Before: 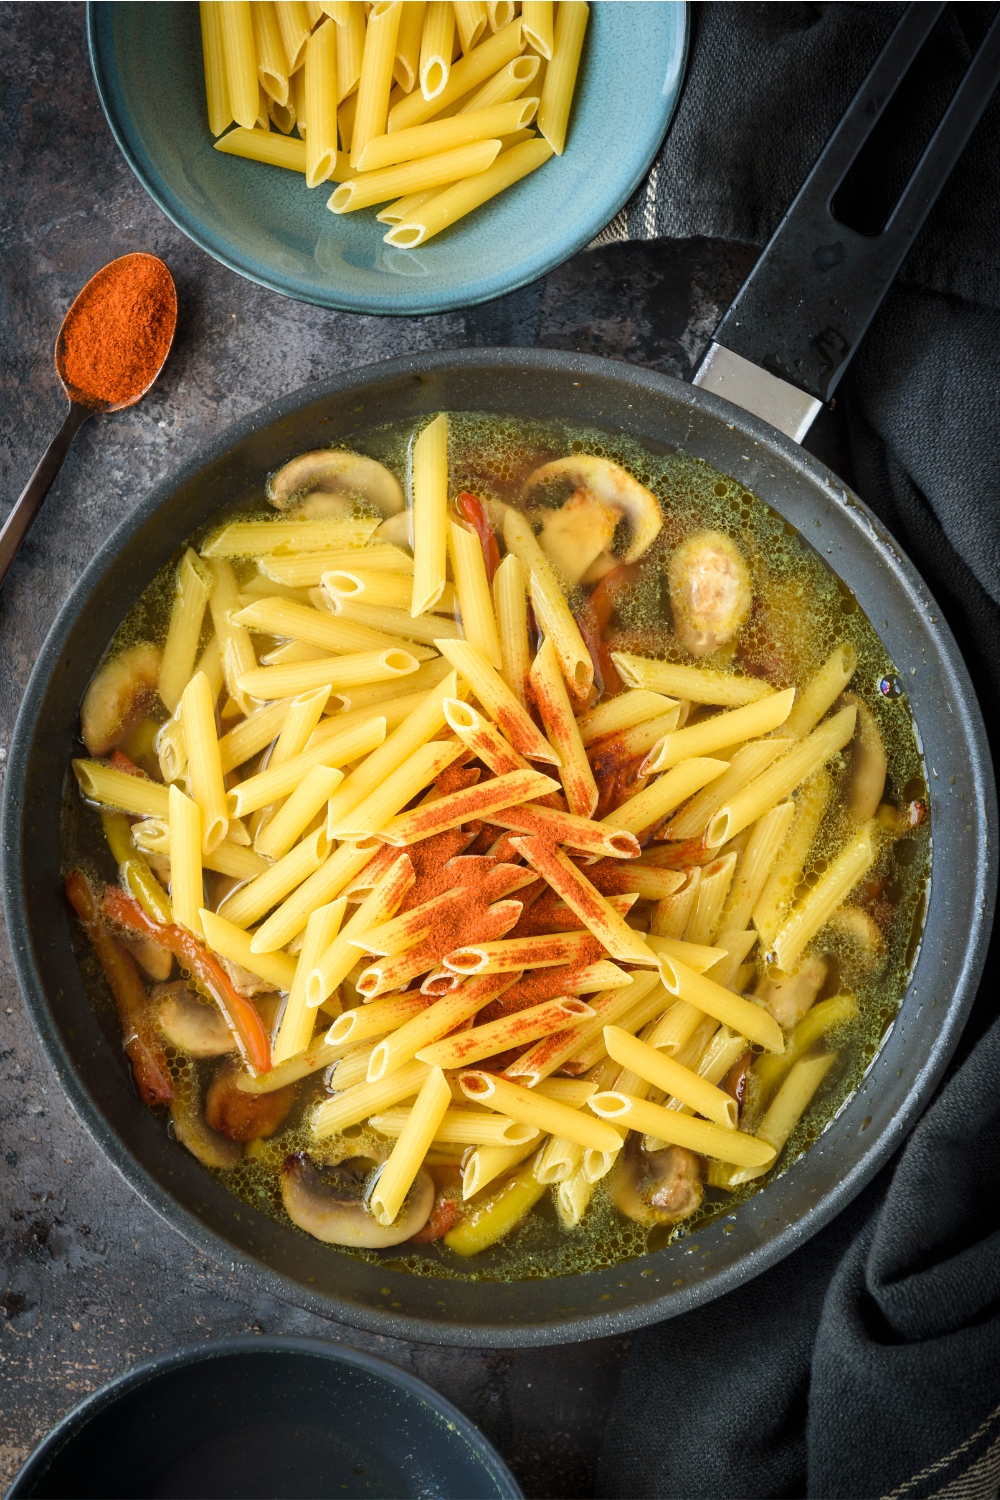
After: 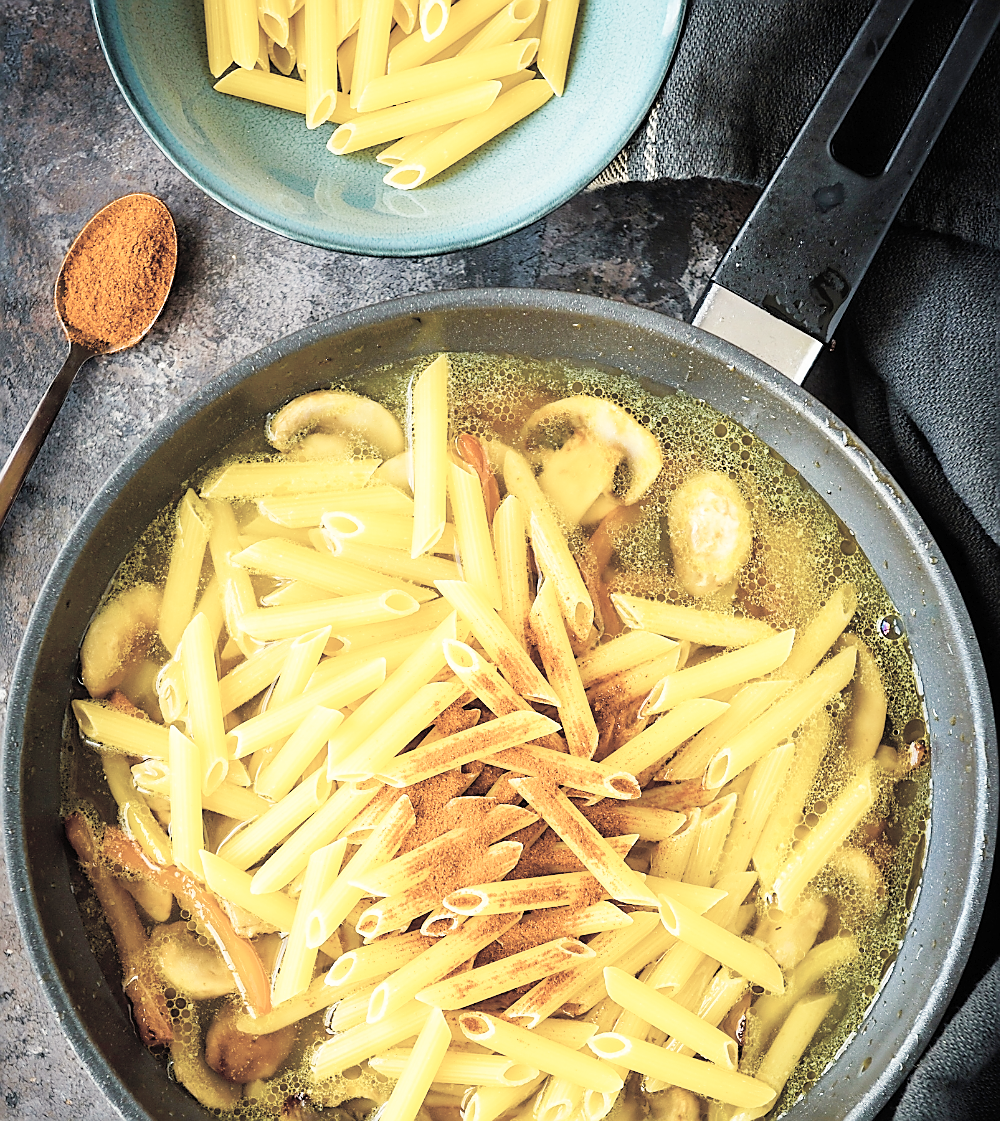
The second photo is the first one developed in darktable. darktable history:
crop: top 3.973%, bottom 21.271%
base curve: curves: ch0 [(0, 0) (0.005, 0.002) (0.15, 0.3) (0.4, 0.7) (0.75, 0.95) (1, 1)], preserve colors none
sharpen: radius 1.348, amount 1.258, threshold 0.812
contrast brightness saturation: brightness 0.188, saturation -0.508
color balance rgb: shadows lift › hue 85.37°, highlights gain › chroma 3.008%, highlights gain › hue 78.78°, linear chroma grading › global chroma 8.626%, perceptual saturation grading › global saturation 34.823%, perceptual saturation grading › highlights -25.406%, perceptual saturation grading › shadows 50.032%, global vibrance 20%
